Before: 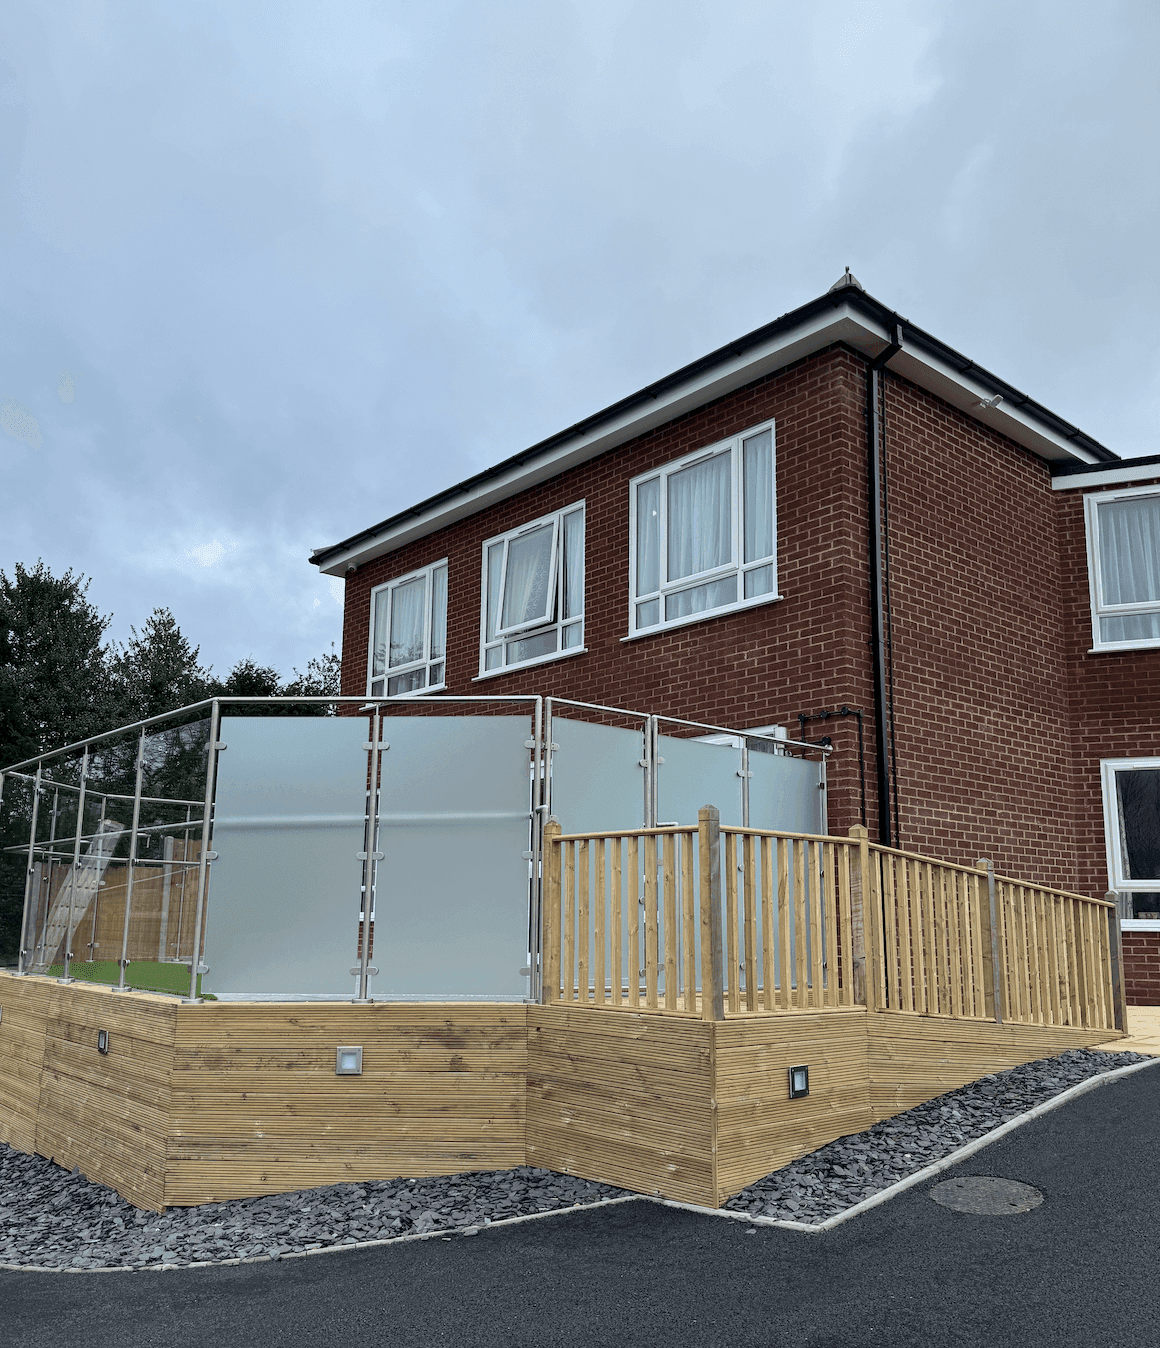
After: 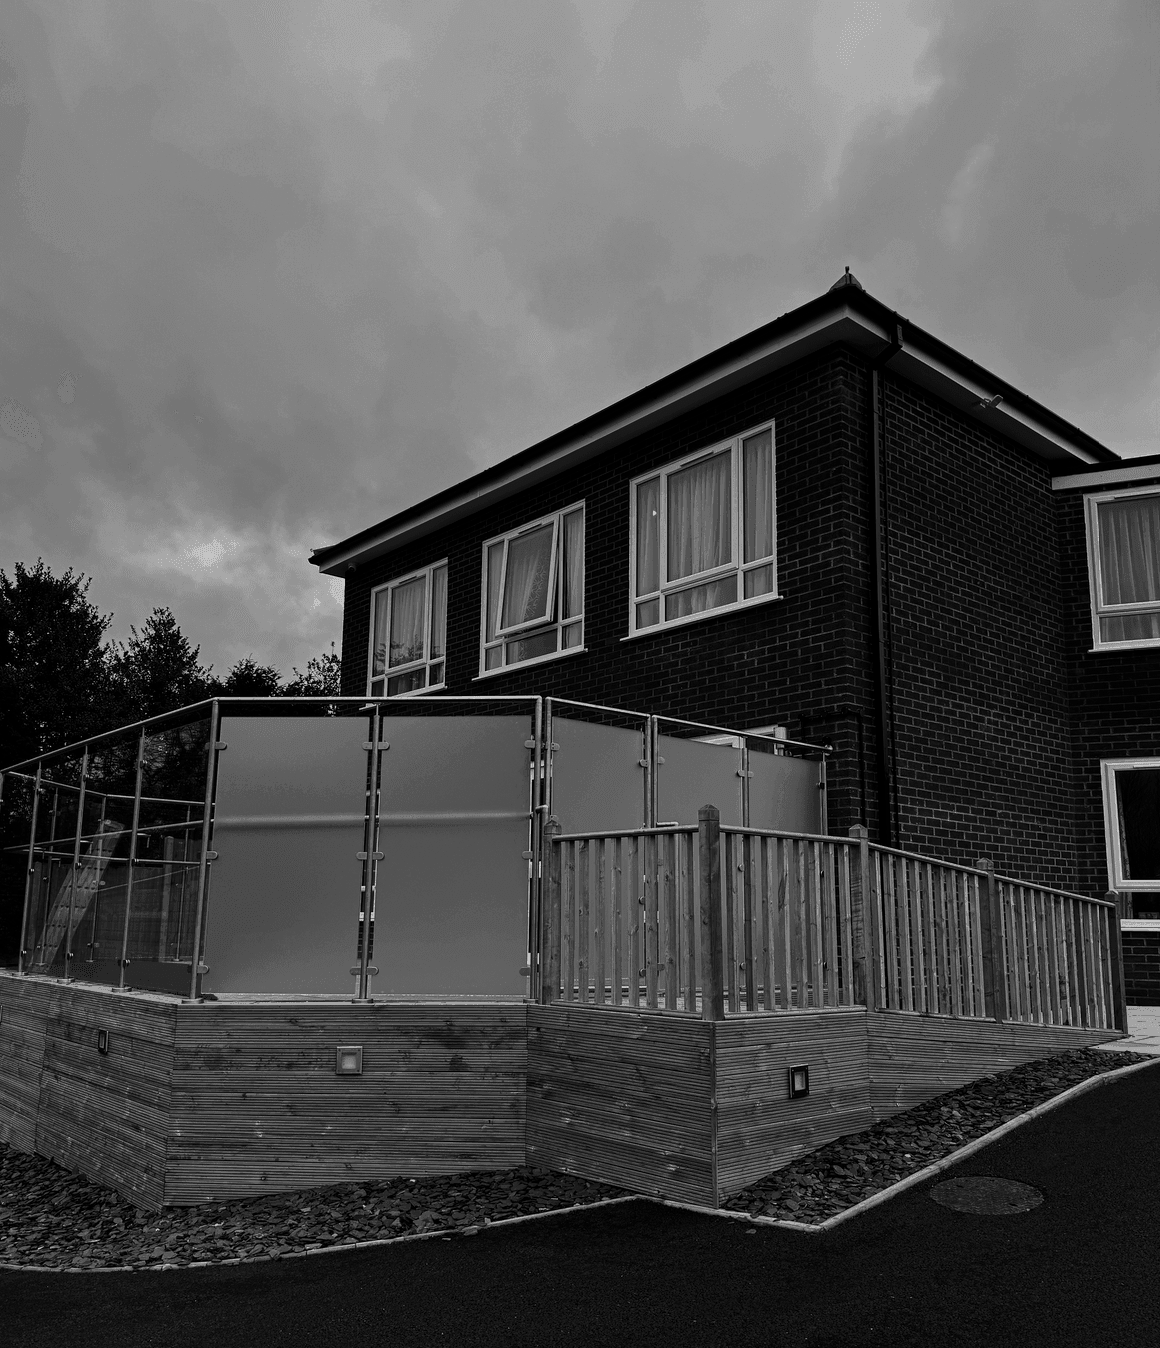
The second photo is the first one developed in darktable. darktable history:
monochrome: a 2.21, b -1.33, size 2.2
contrast brightness saturation: contrast 0.09, brightness -0.59, saturation 0.17
exposure: exposure -0.151 EV, compensate highlight preservation false
